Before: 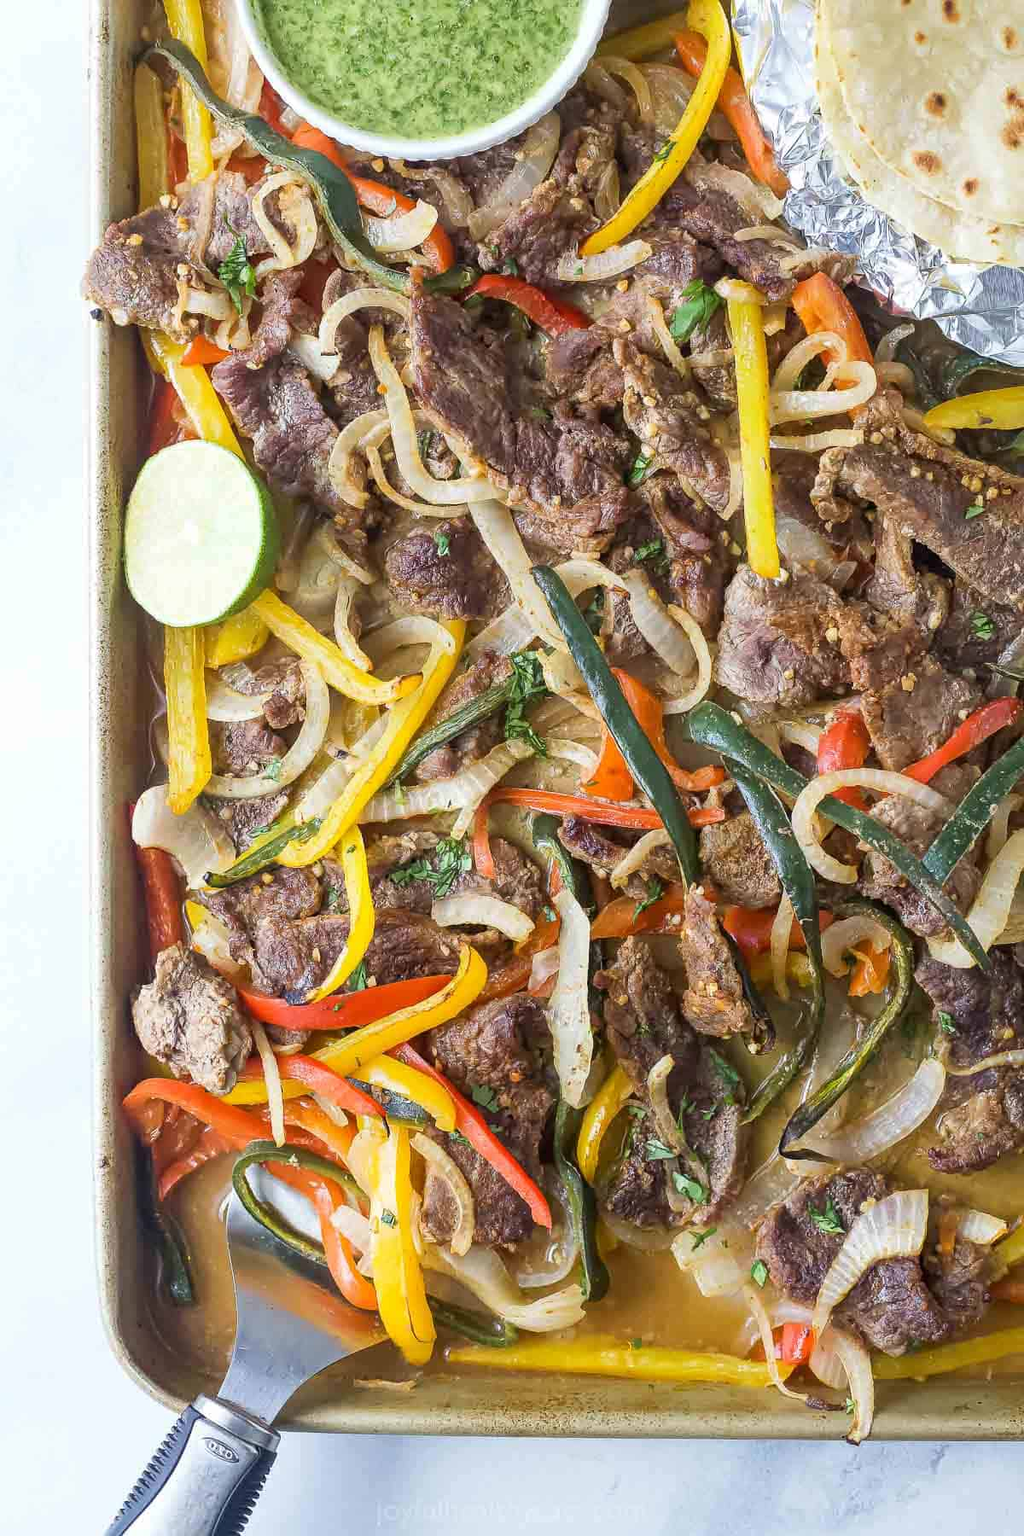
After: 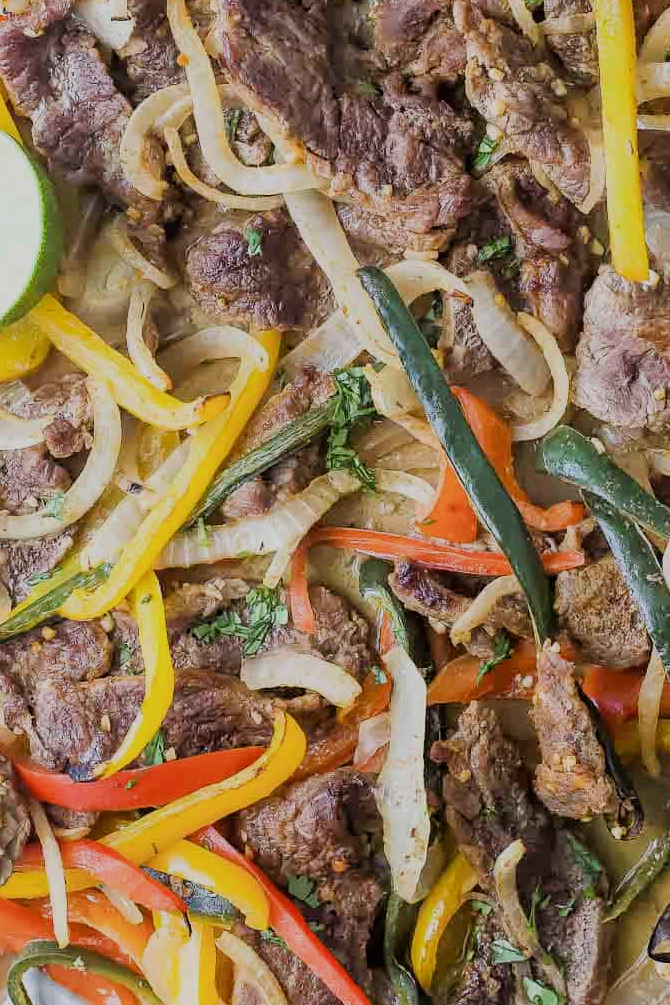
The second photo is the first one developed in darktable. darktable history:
filmic rgb: black relative exposure -7.65 EV, white relative exposure 4.56 EV, hardness 3.61
crop and rotate: left 22.13%, top 22.054%, right 22.026%, bottom 22.102%
white balance: red 1.004, blue 1.024
